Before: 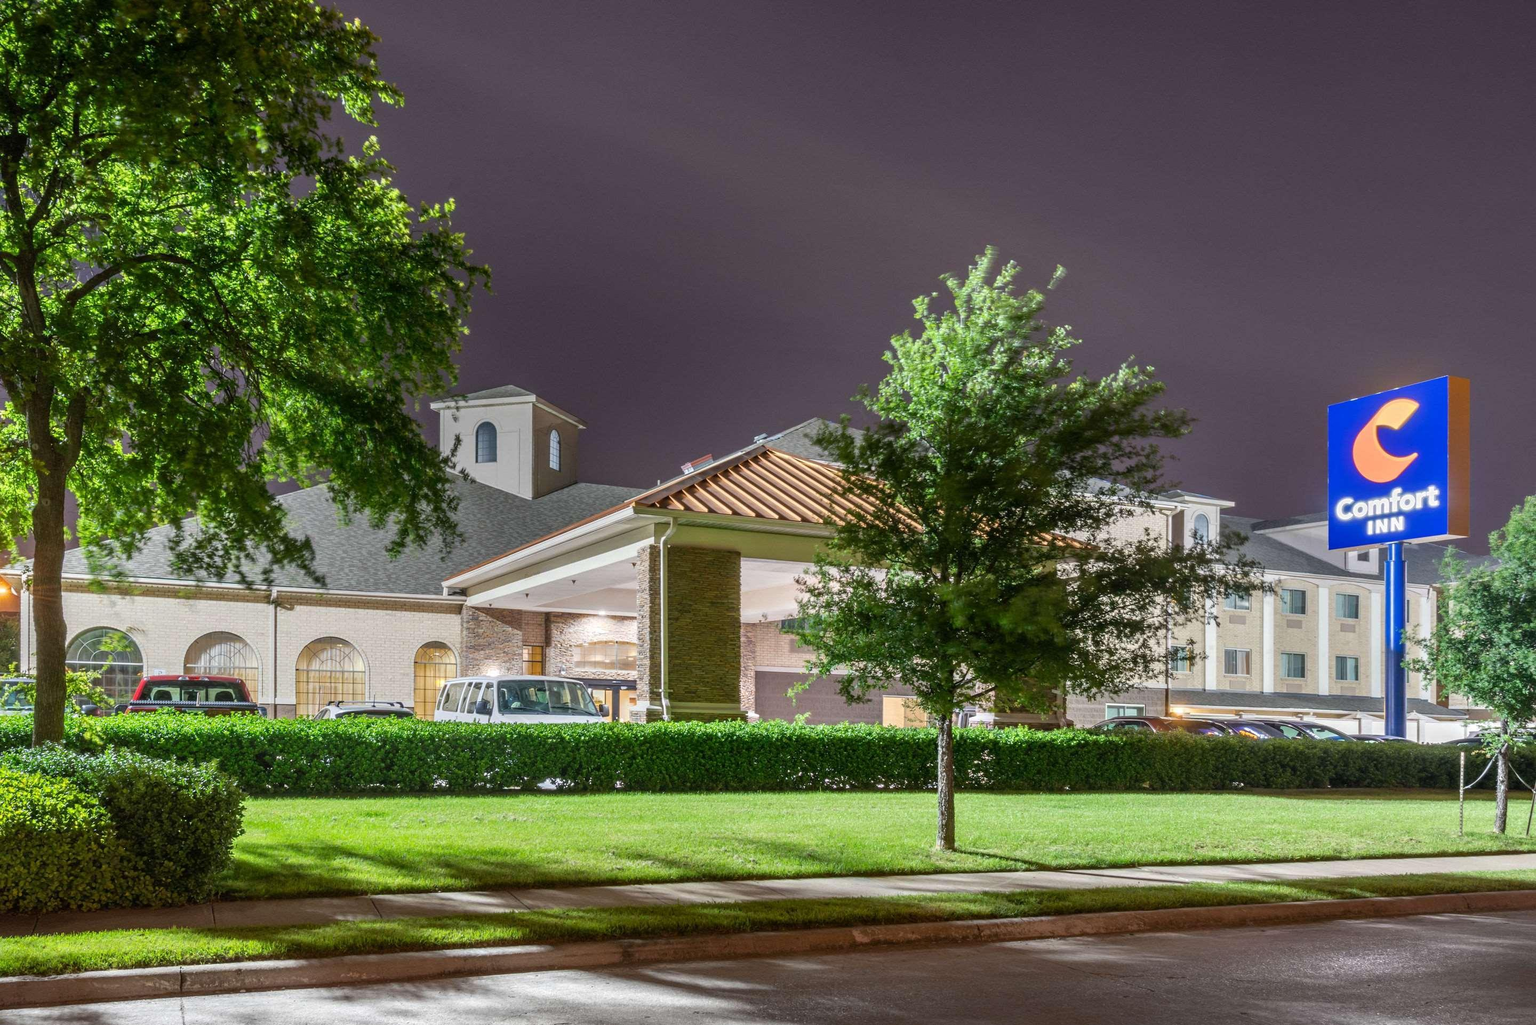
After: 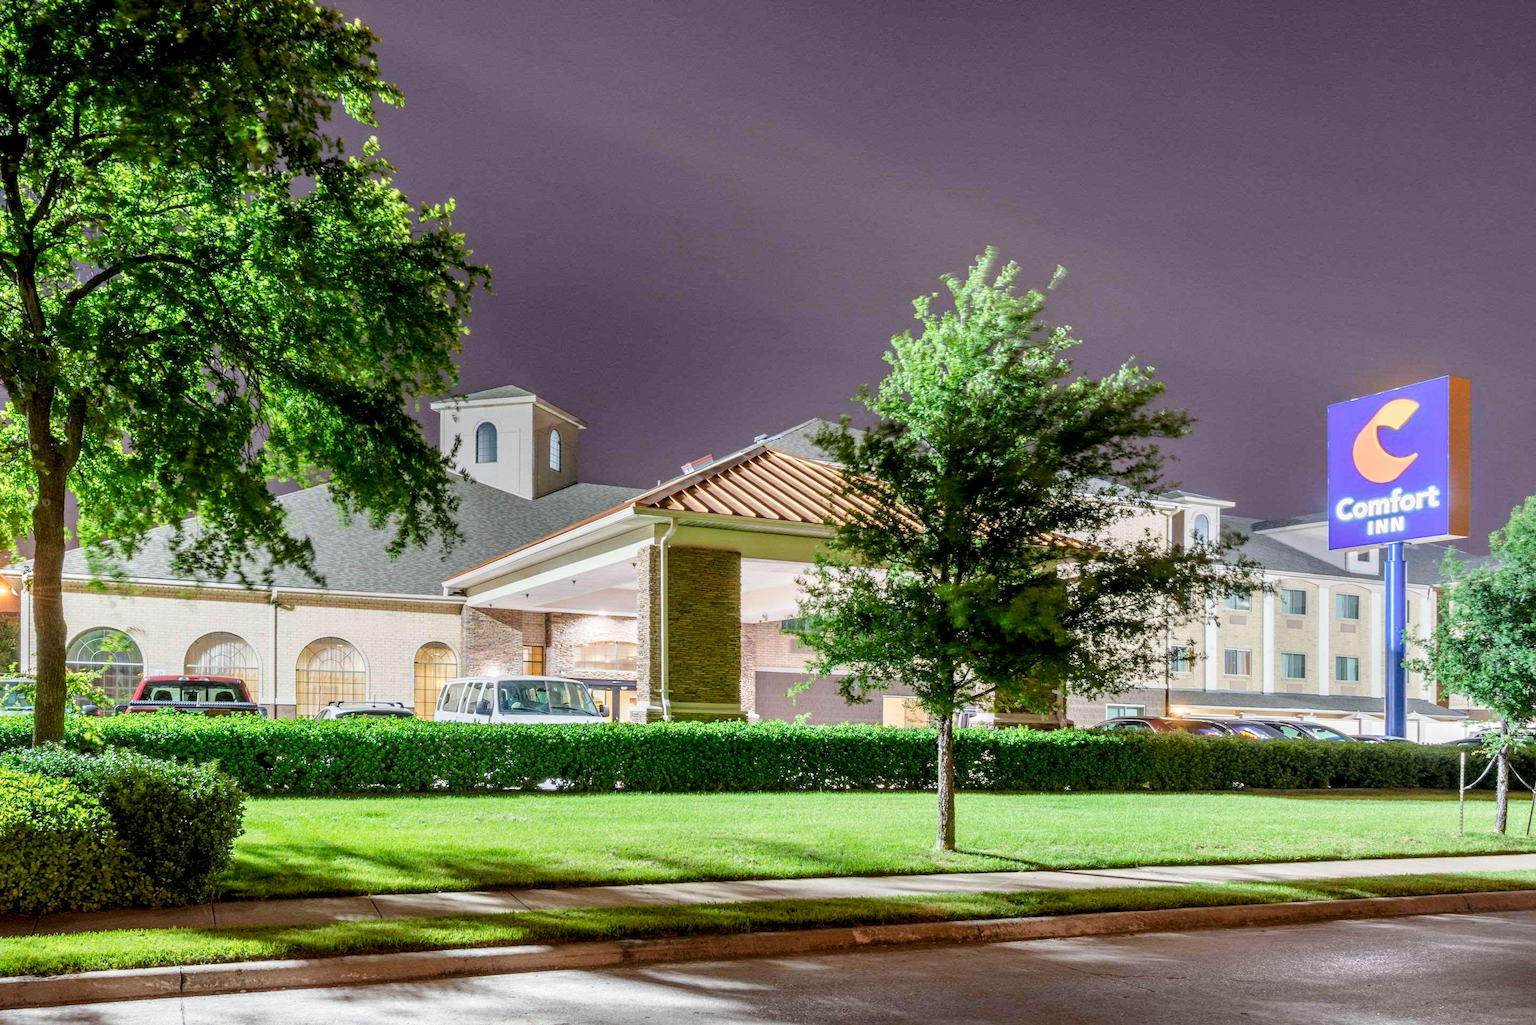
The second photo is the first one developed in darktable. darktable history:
tone curve: curves: ch0 [(0, 0) (0.003, 0.004) (0.011, 0.014) (0.025, 0.032) (0.044, 0.057) (0.069, 0.089) (0.1, 0.128) (0.136, 0.174) (0.177, 0.227) (0.224, 0.287) (0.277, 0.354) (0.335, 0.427) (0.399, 0.507) (0.468, 0.582) (0.543, 0.653) (0.623, 0.726) (0.709, 0.799) (0.801, 0.876) (0.898, 0.937) (1, 1)], preserve colors none
color look up table: target L [63.57, 44.64, 33.01, 100, 80.63, 72.18, 63.26, 57.58, 52.74, 42.89, 37.04, 26.14, 70.95, 58.83, 50.49, 49.39, 36.06, 24.56, 23.44, 6.72, 63.36, 47.93, 42.85, 26.97, 0 ×25], target a [-21.03, -33.5, -9.856, -0.001, 0.228, 7.3, 23.14, 20.84, 38.77, -0.298, 48.12, 14.33, -0.335, -0.337, 8.492, 47.72, 7.591, 25.12, 14.2, -0.001, -30.76, -22.08, -2.626, -0.412, 0 ×25], target b [54.29, 30.59, 24.91, 0.013, 1.237, 71.01, 60.18, 15.71, 47.59, 0.891, 20.97, 15.27, -0.908, -0.993, -28.13, -18.05, -46.19, -21.41, -50.02, 0.006, -1.126, -28.87, -25.1, -0.946, 0 ×25], num patches 24
